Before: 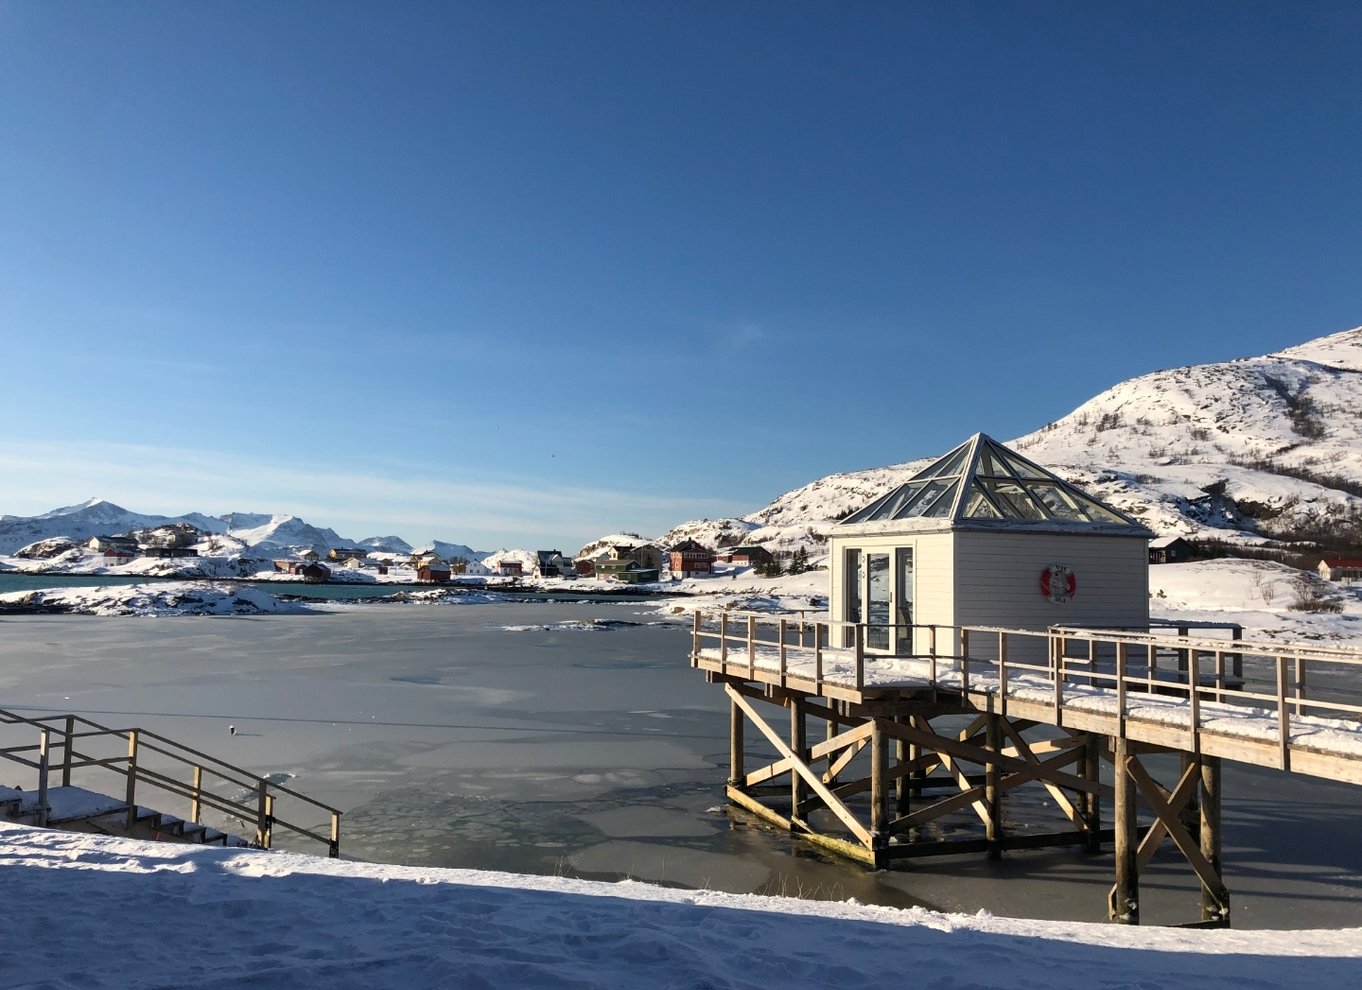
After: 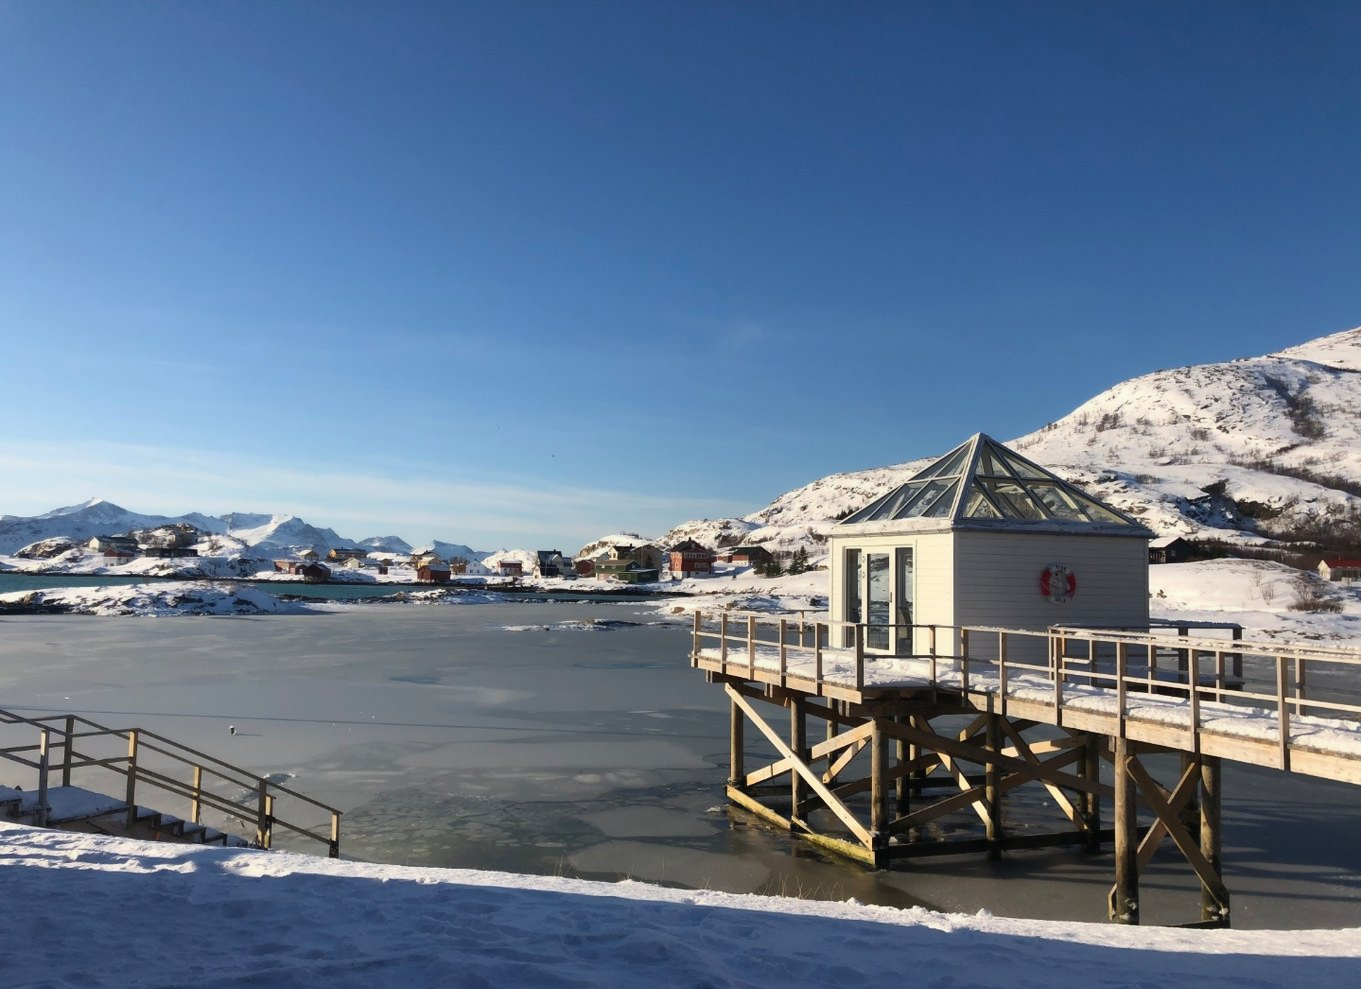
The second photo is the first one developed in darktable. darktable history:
contrast equalizer: octaves 7, y [[0.502, 0.505, 0.512, 0.529, 0.564, 0.588], [0.5 ×6], [0.502, 0.505, 0.512, 0.529, 0.564, 0.588], [0, 0.001, 0.001, 0.004, 0.008, 0.011], [0, 0.001, 0.001, 0.004, 0.008, 0.011]], mix -1
